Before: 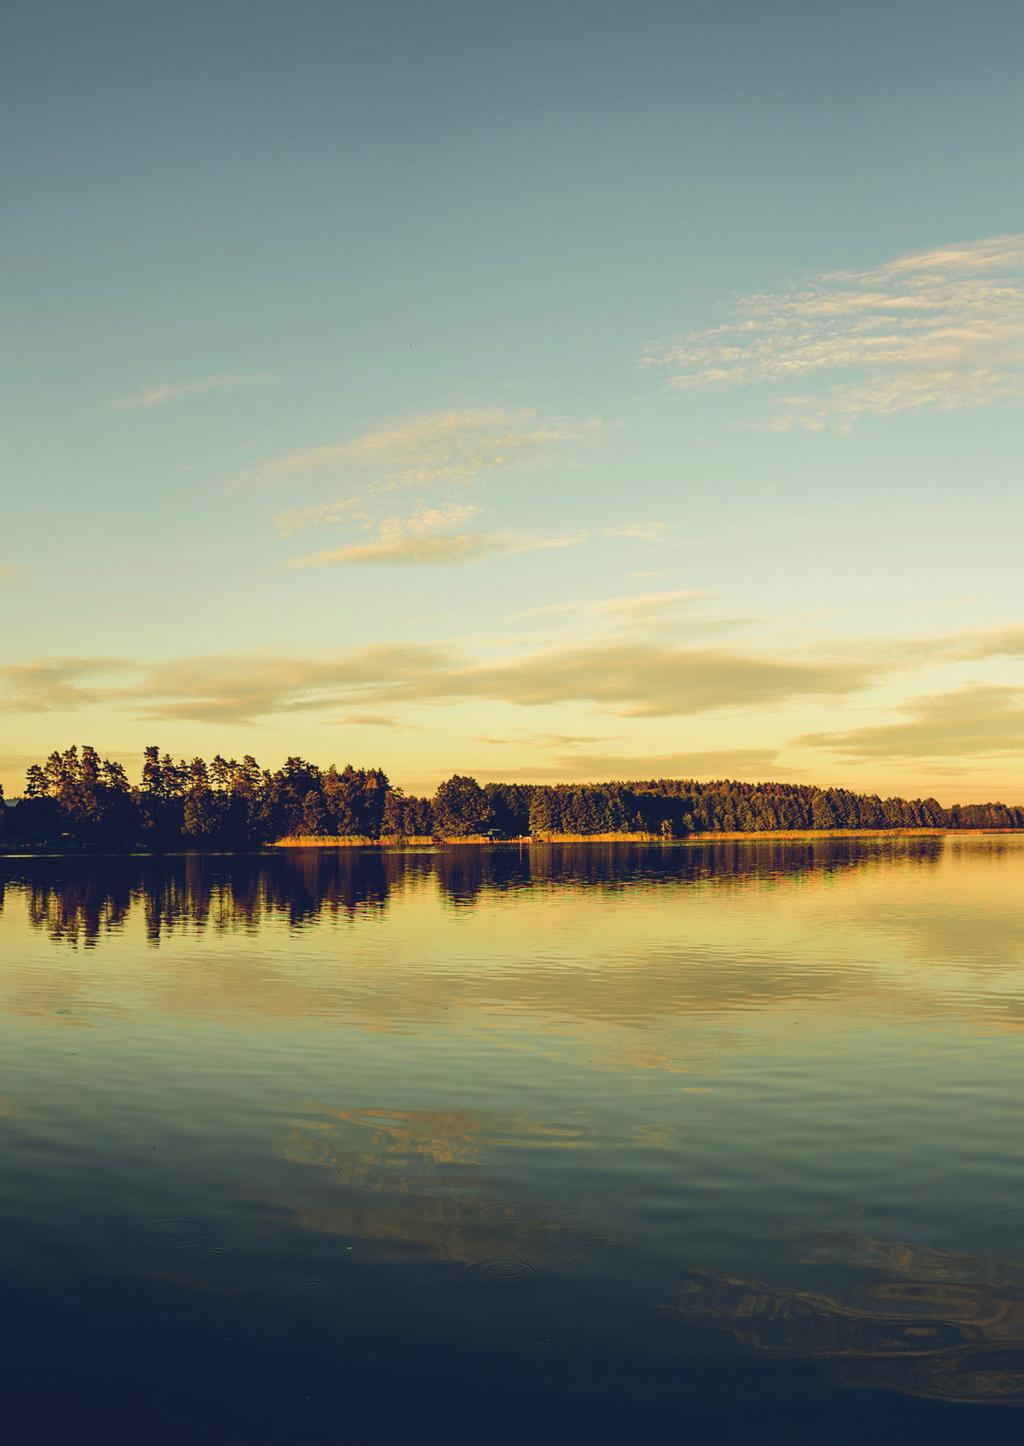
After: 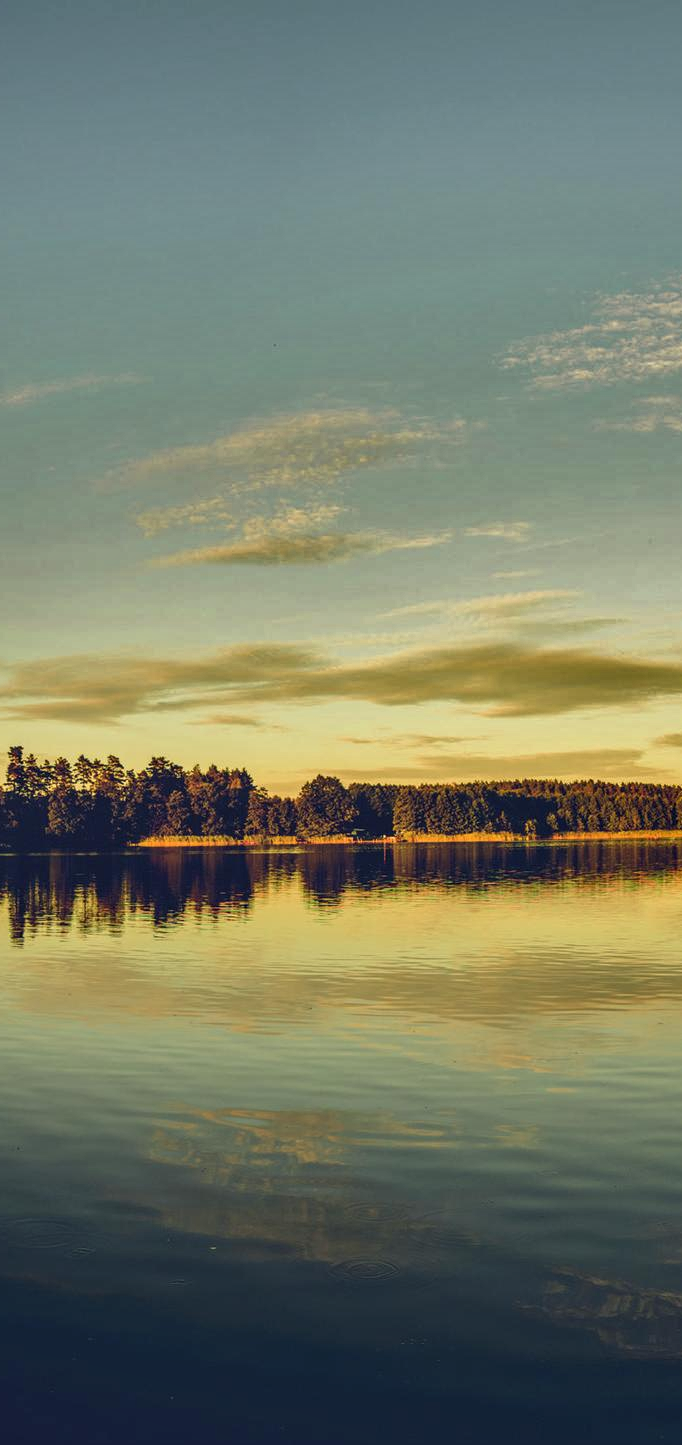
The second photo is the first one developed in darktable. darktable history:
local contrast: on, module defaults
crop and rotate: left 13.338%, right 19.997%
shadows and highlights: shadows 24.19, highlights -78.48, soften with gaussian
